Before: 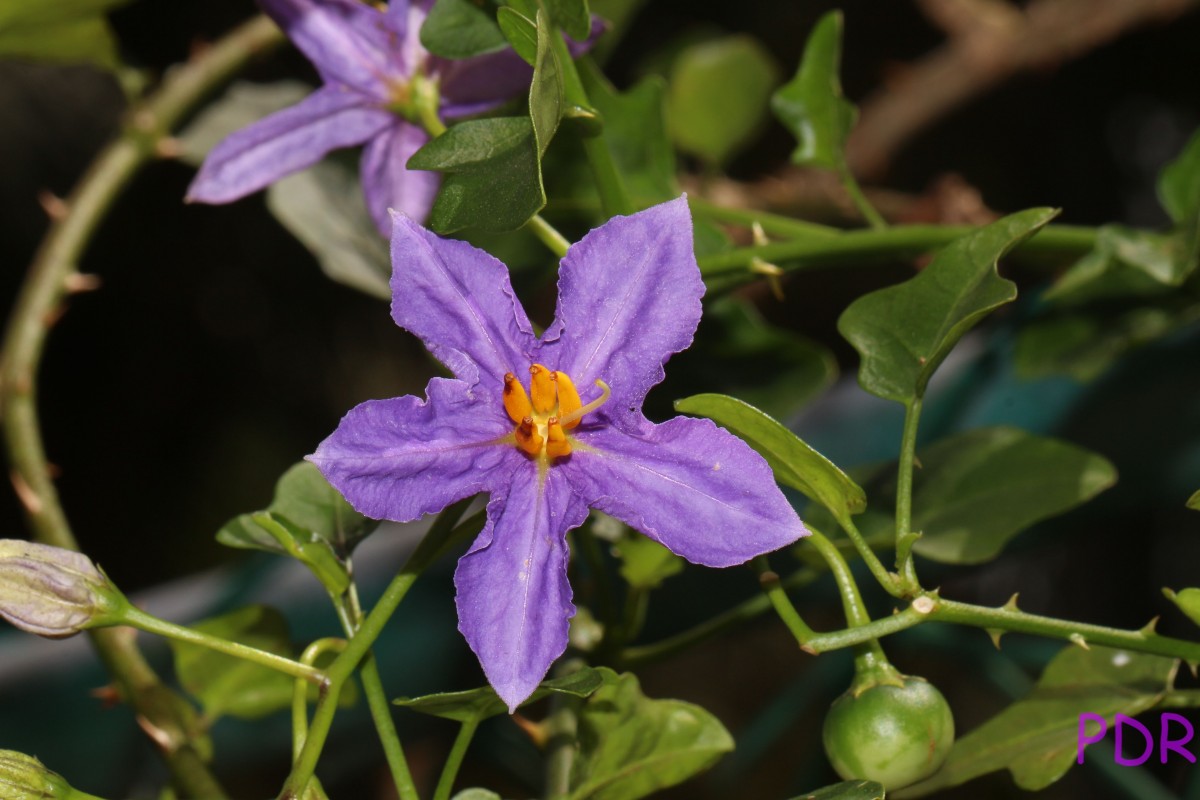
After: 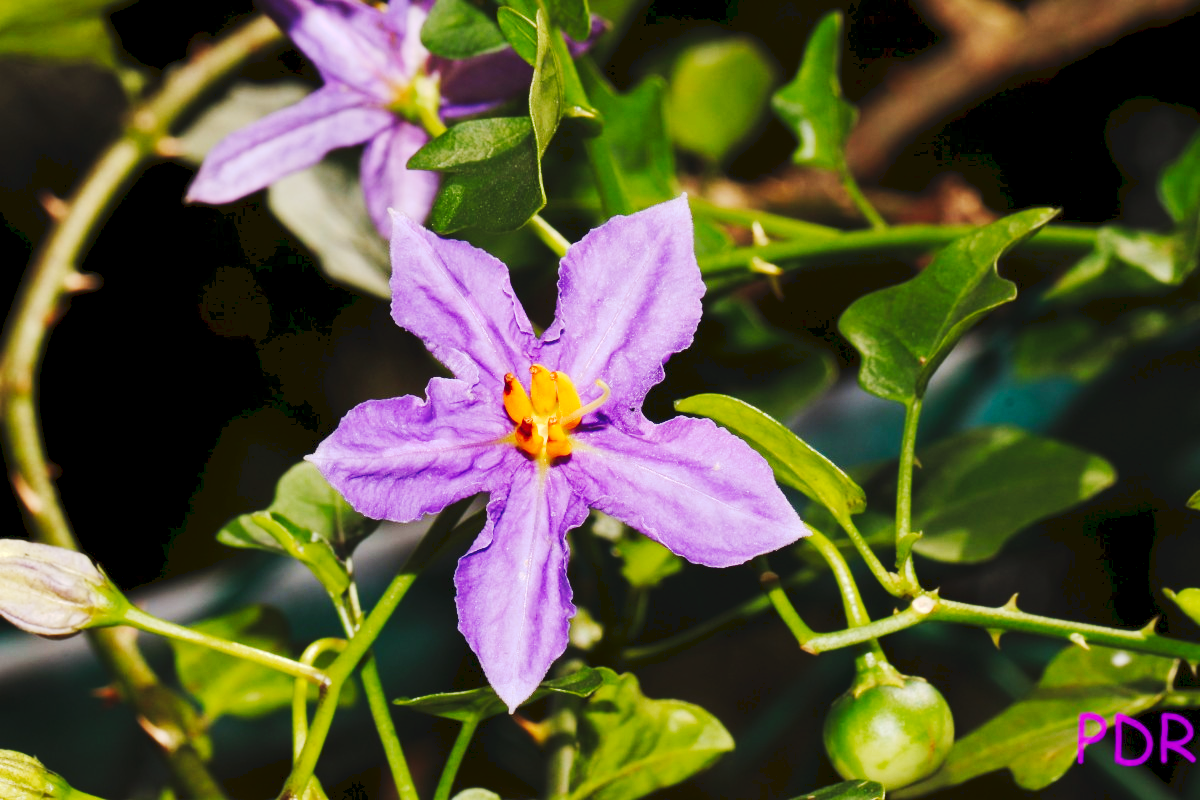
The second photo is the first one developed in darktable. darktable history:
exposure: black level correction 0.003, exposure 0.383 EV, compensate highlight preservation false
tone curve: curves: ch0 [(0, 0) (0.003, 0.061) (0.011, 0.065) (0.025, 0.066) (0.044, 0.077) (0.069, 0.092) (0.1, 0.106) (0.136, 0.125) (0.177, 0.16) (0.224, 0.206) (0.277, 0.272) (0.335, 0.356) (0.399, 0.472) (0.468, 0.59) (0.543, 0.686) (0.623, 0.766) (0.709, 0.832) (0.801, 0.886) (0.898, 0.929) (1, 1)], preserve colors none
